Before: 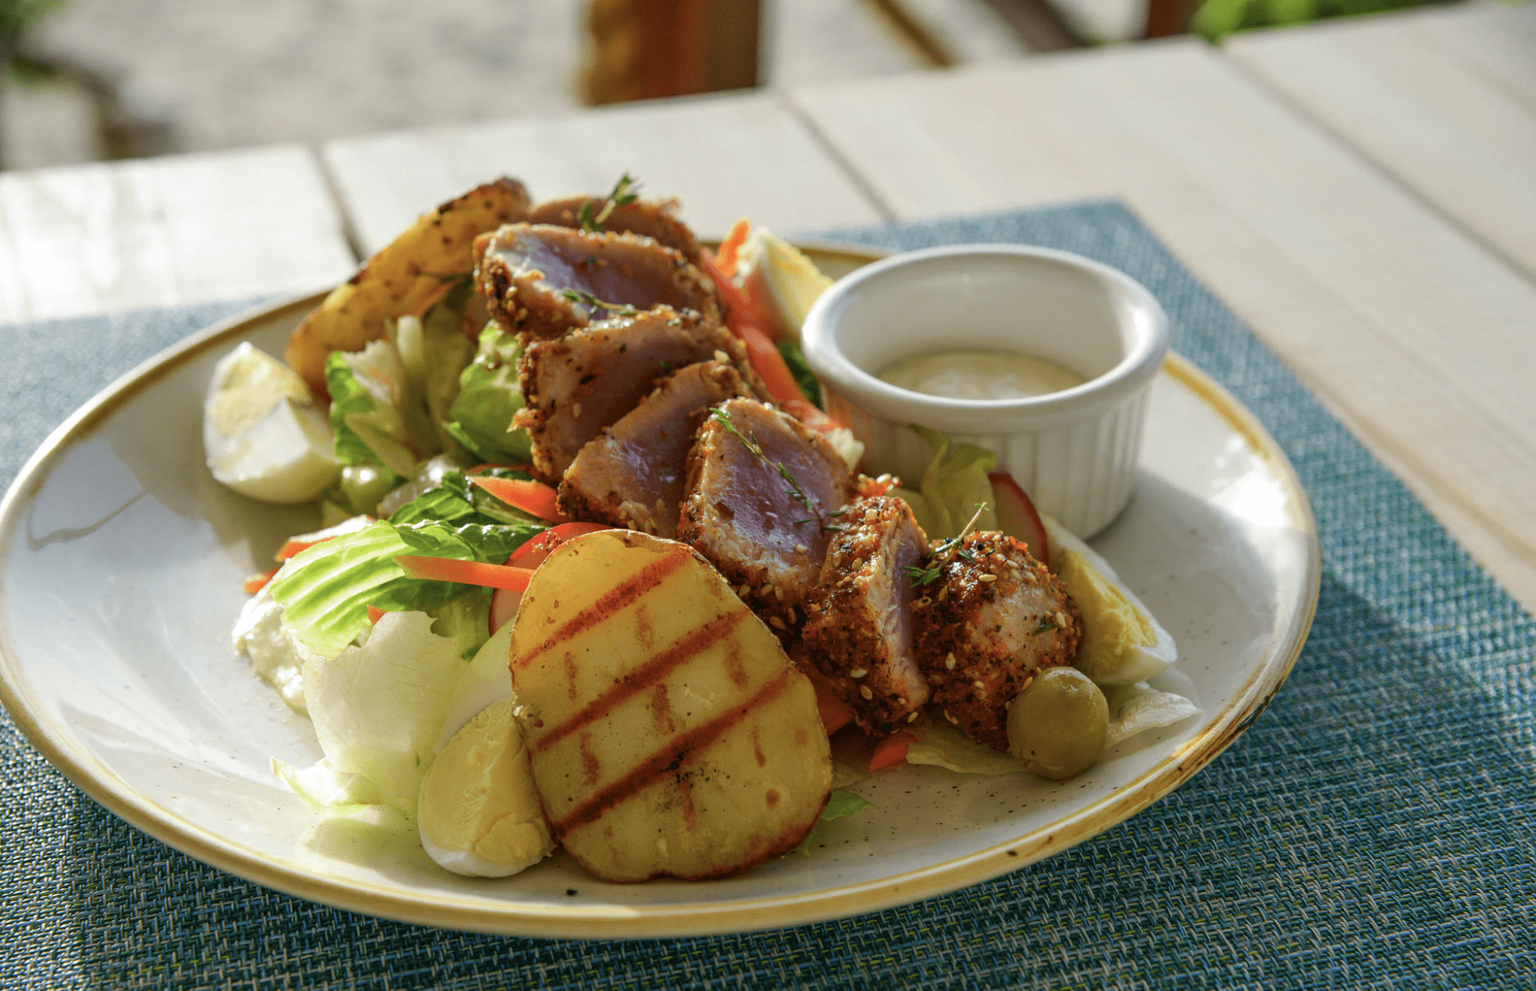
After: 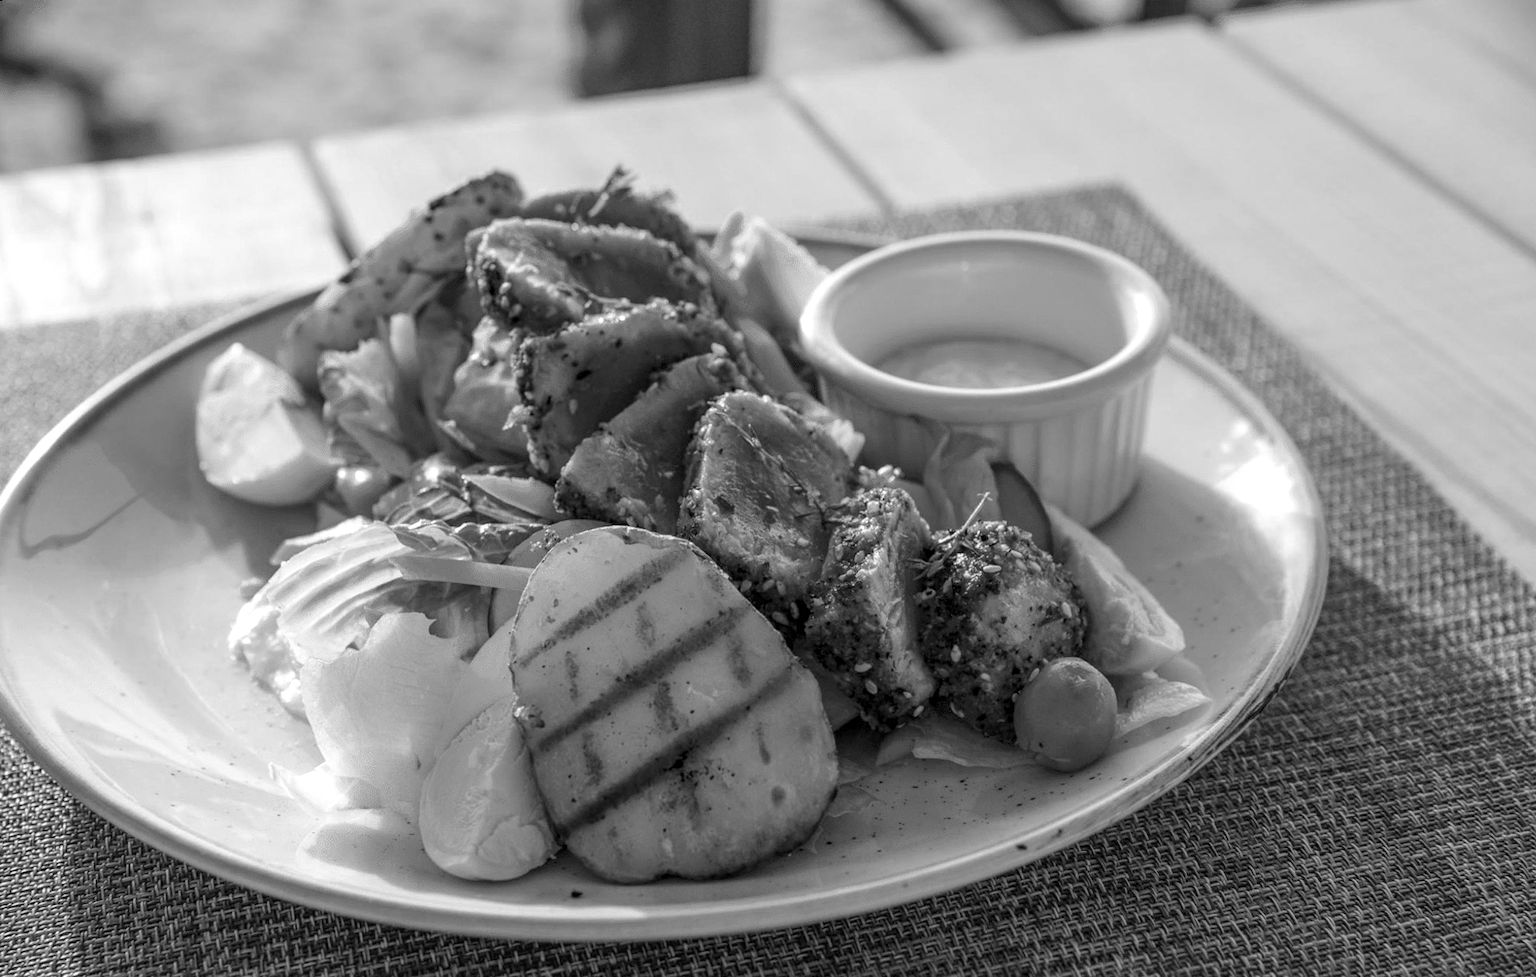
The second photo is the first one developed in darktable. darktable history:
rotate and perspective: rotation -1°, crop left 0.011, crop right 0.989, crop top 0.025, crop bottom 0.975
monochrome: on, module defaults
local contrast: on, module defaults
